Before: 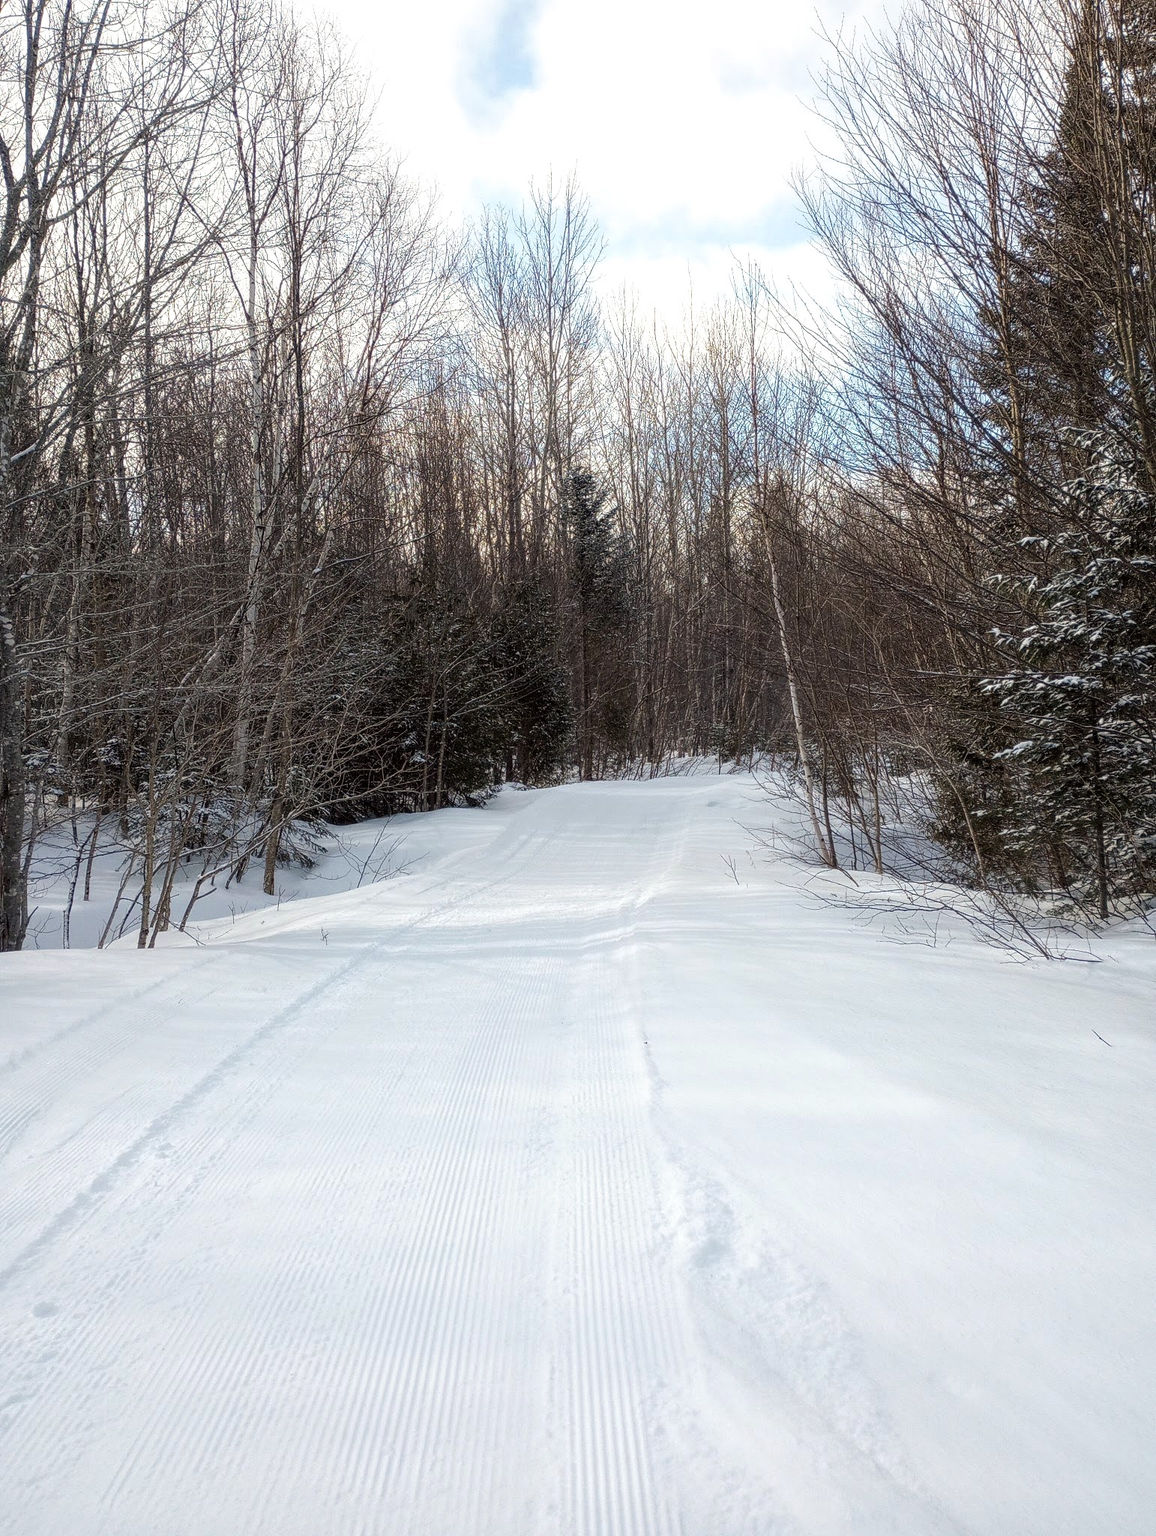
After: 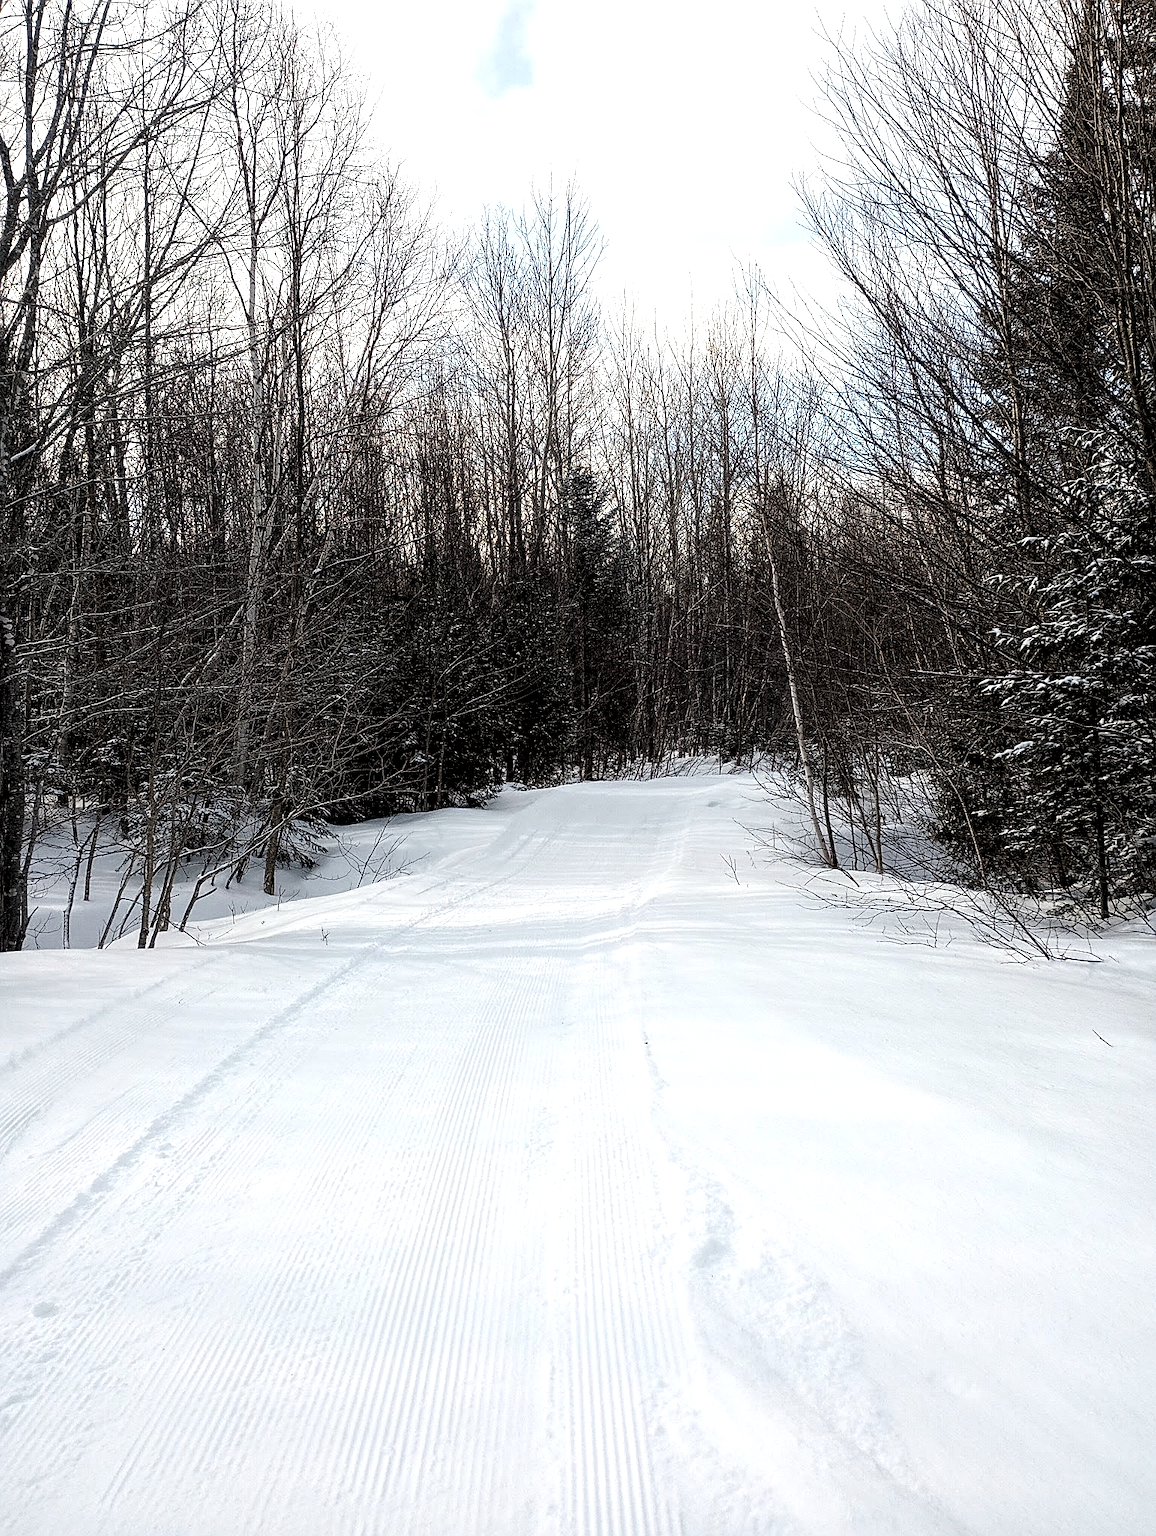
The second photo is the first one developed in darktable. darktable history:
color balance rgb: perceptual saturation grading › highlights -31.88%, perceptual saturation grading › mid-tones 5.8%, perceptual saturation grading › shadows 18.12%, perceptual brilliance grading › highlights 3.62%, perceptual brilliance grading › mid-tones -18.12%, perceptual brilliance grading › shadows -41.3%
sharpen: on, module defaults
rgb levels: levels [[0.013, 0.434, 0.89], [0, 0.5, 1], [0, 0.5, 1]]
